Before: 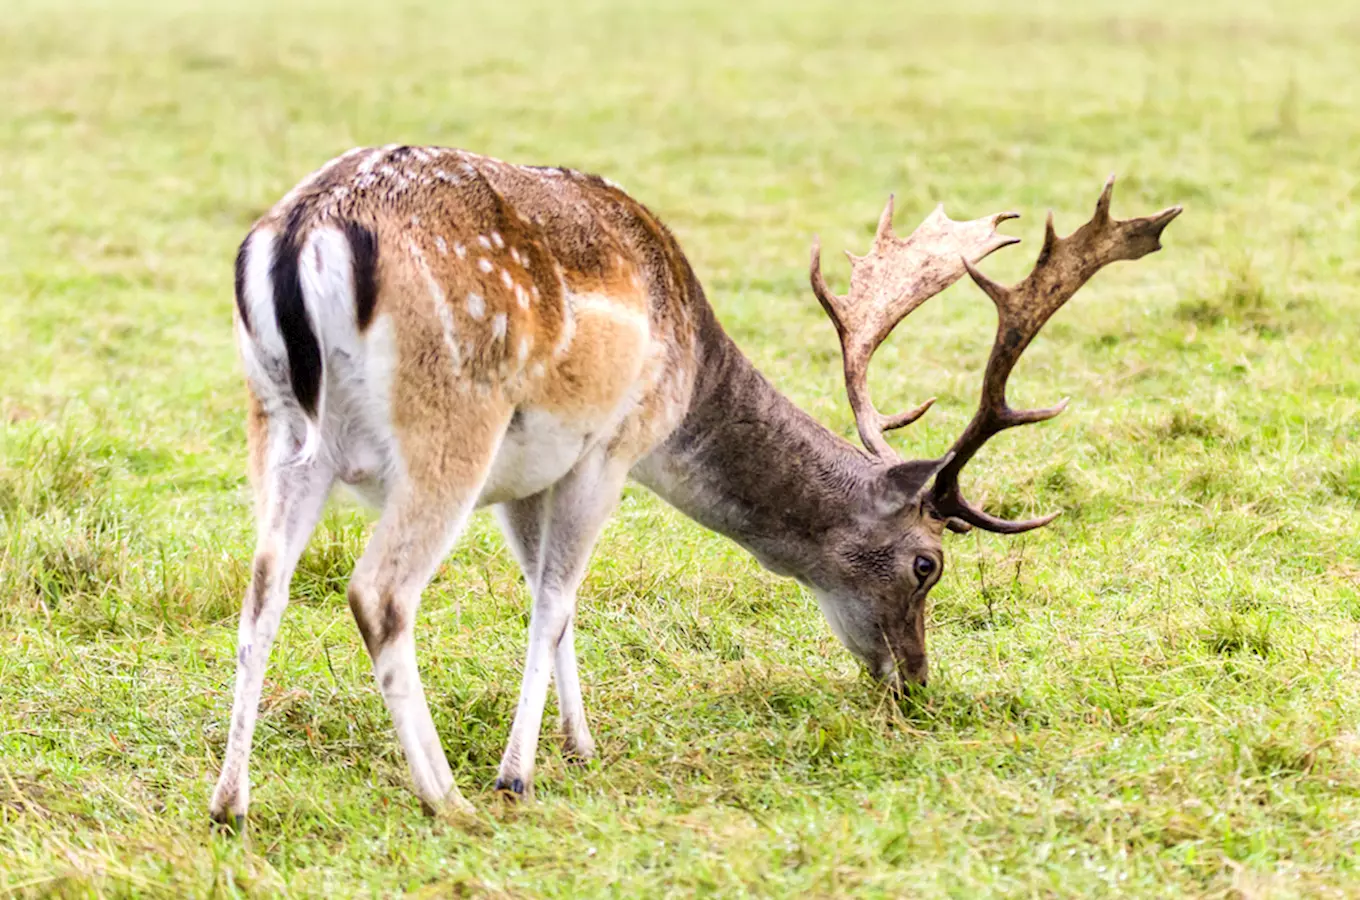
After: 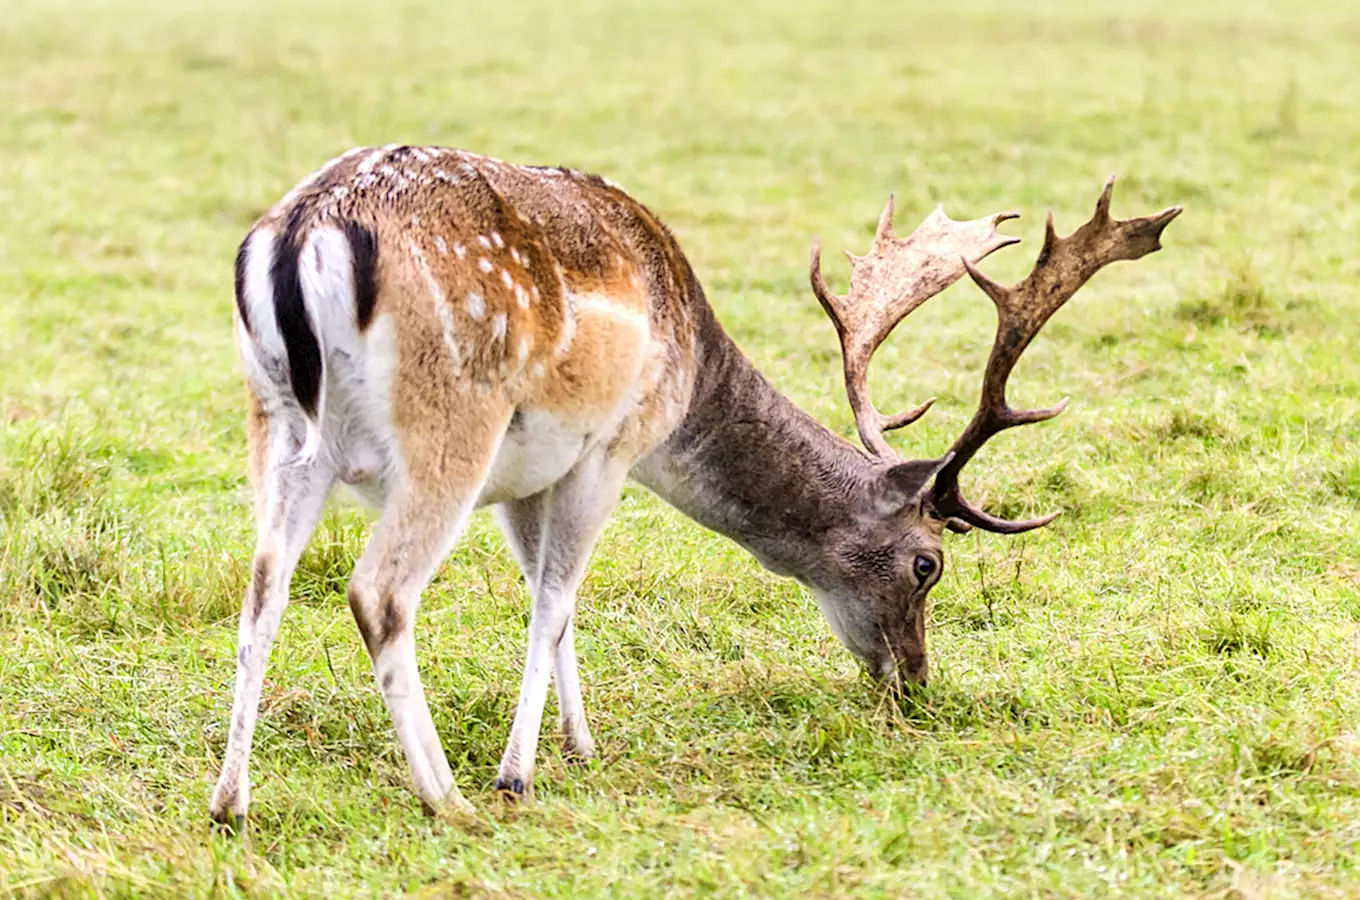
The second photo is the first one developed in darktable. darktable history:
sharpen: radius 2.487, amount 0.331
